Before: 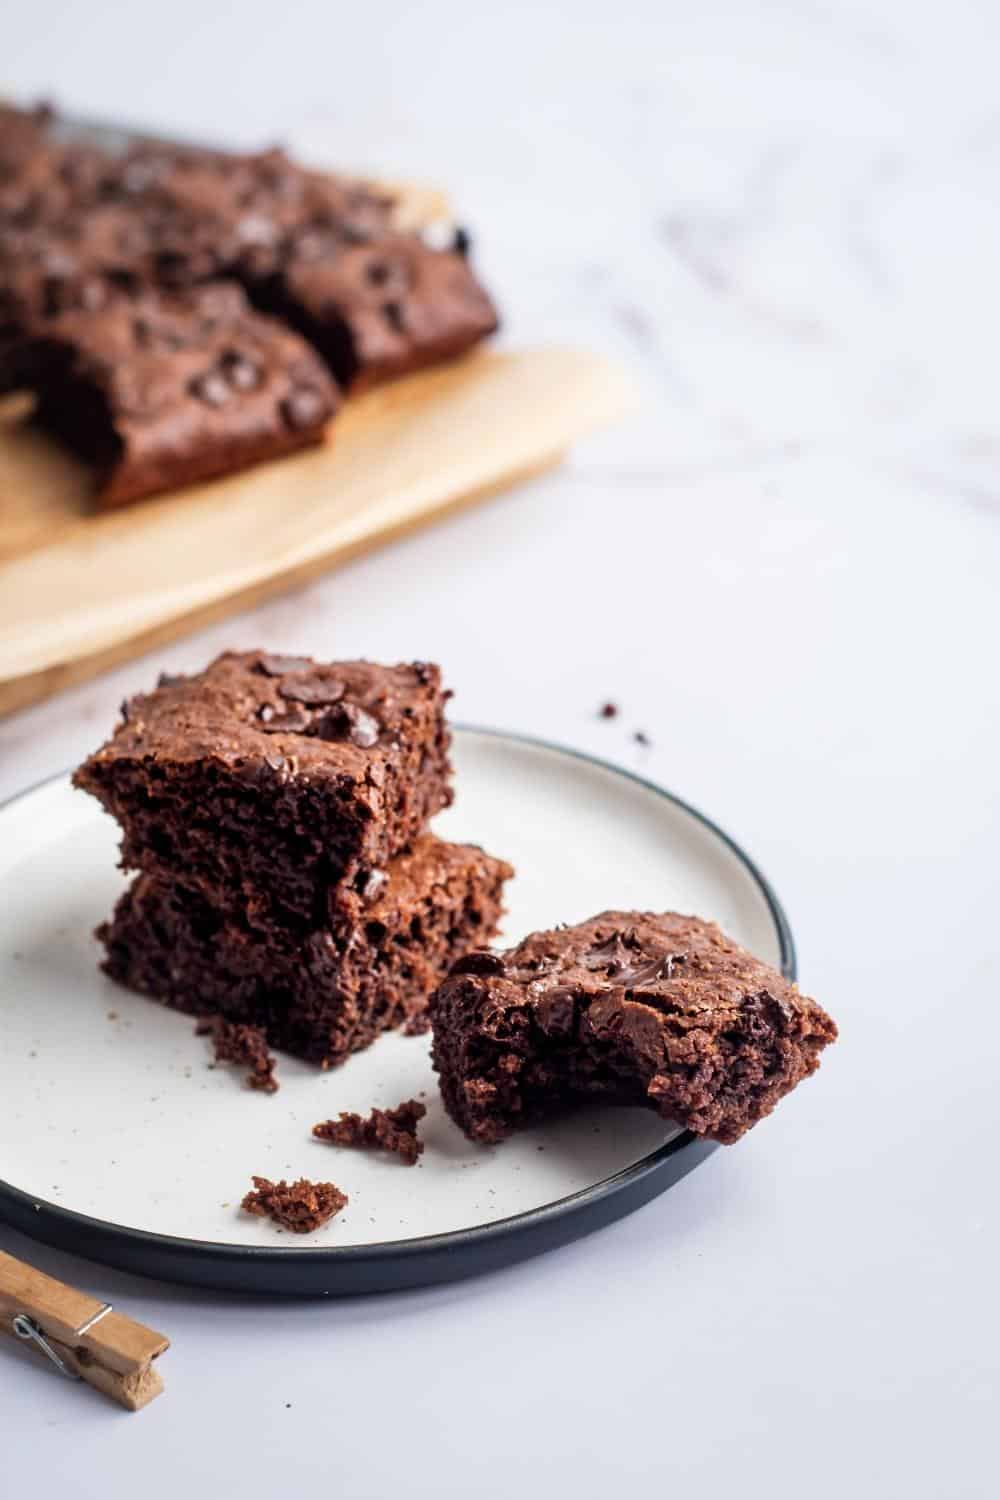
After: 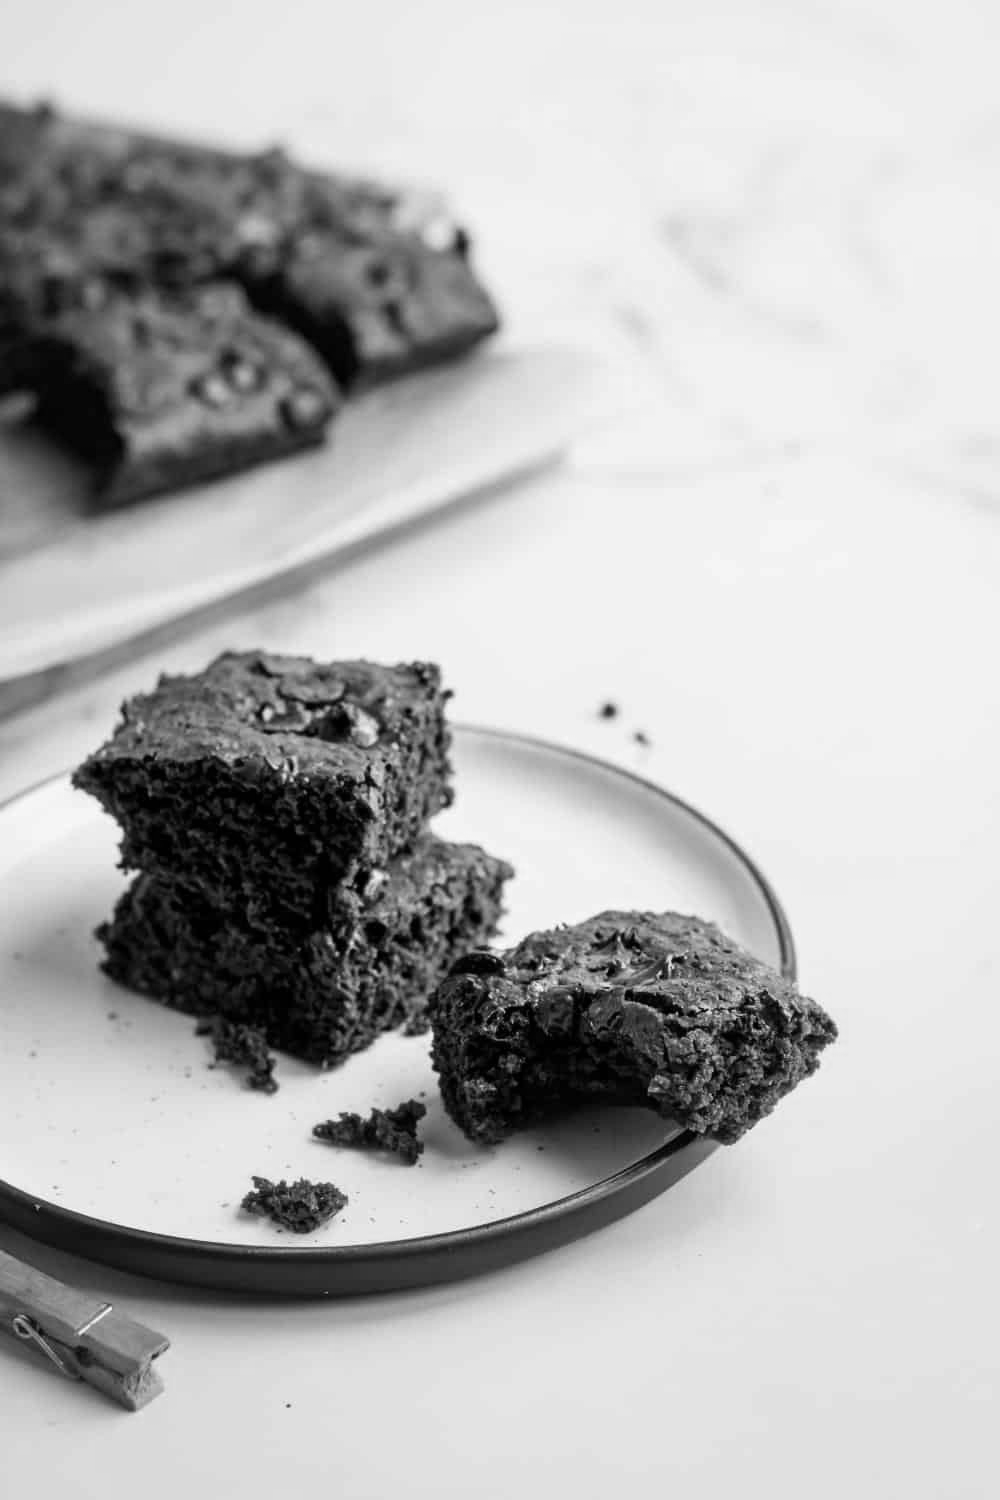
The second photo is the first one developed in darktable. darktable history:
color calibration: output gray [0.18, 0.41, 0.41, 0], illuminant Planckian (black body), adaptation linear Bradford (ICC v4), x 0.364, y 0.366, temperature 4414.78 K
